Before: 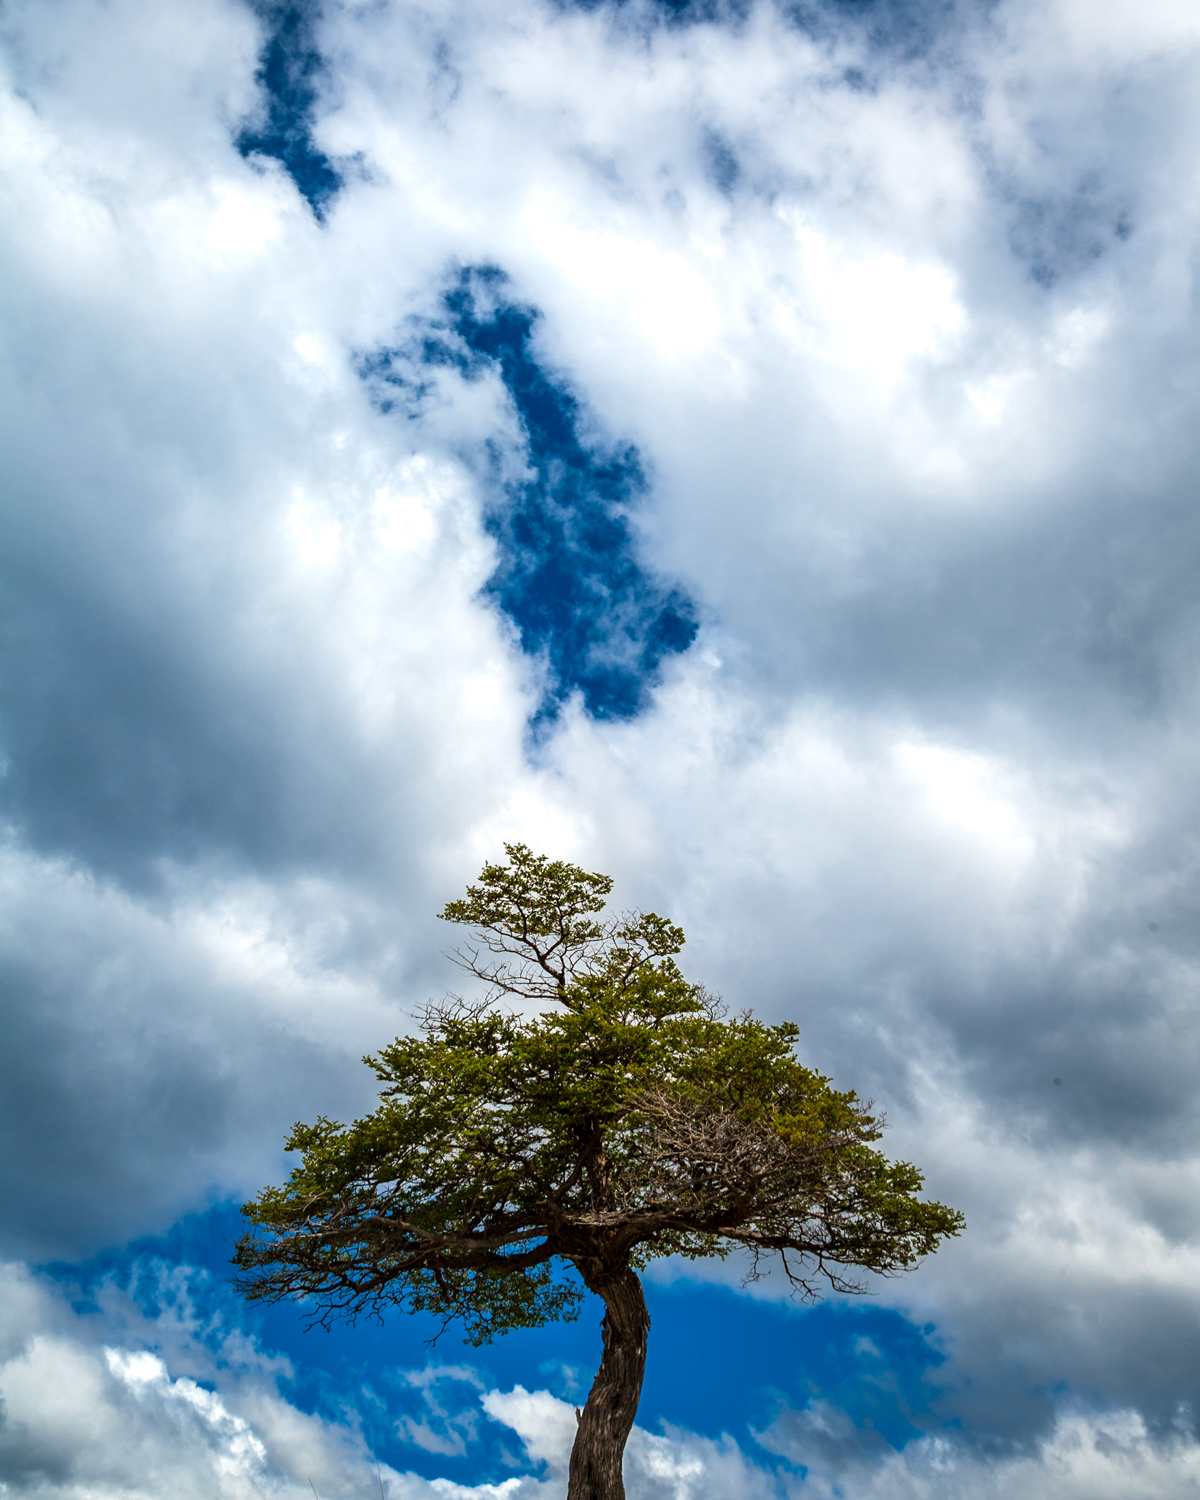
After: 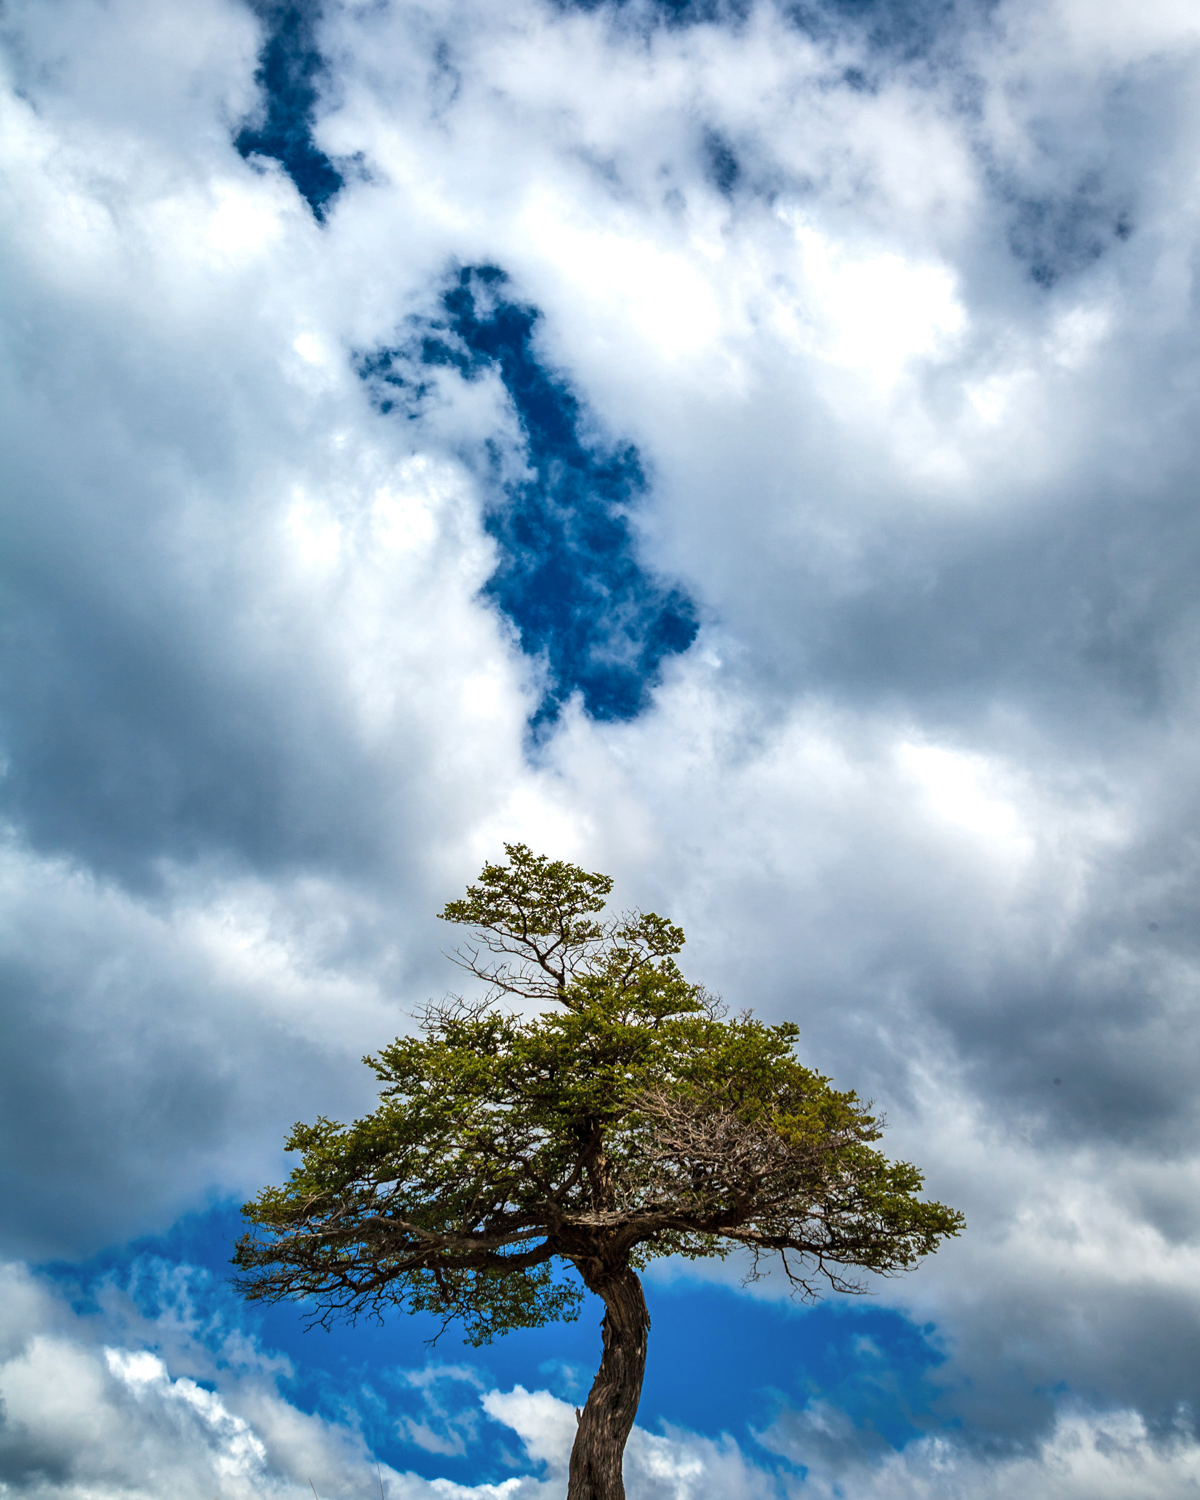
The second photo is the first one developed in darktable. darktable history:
shadows and highlights: soften with gaussian
contrast brightness saturation: contrast 0.049, brightness 0.06, saturation 0.011
